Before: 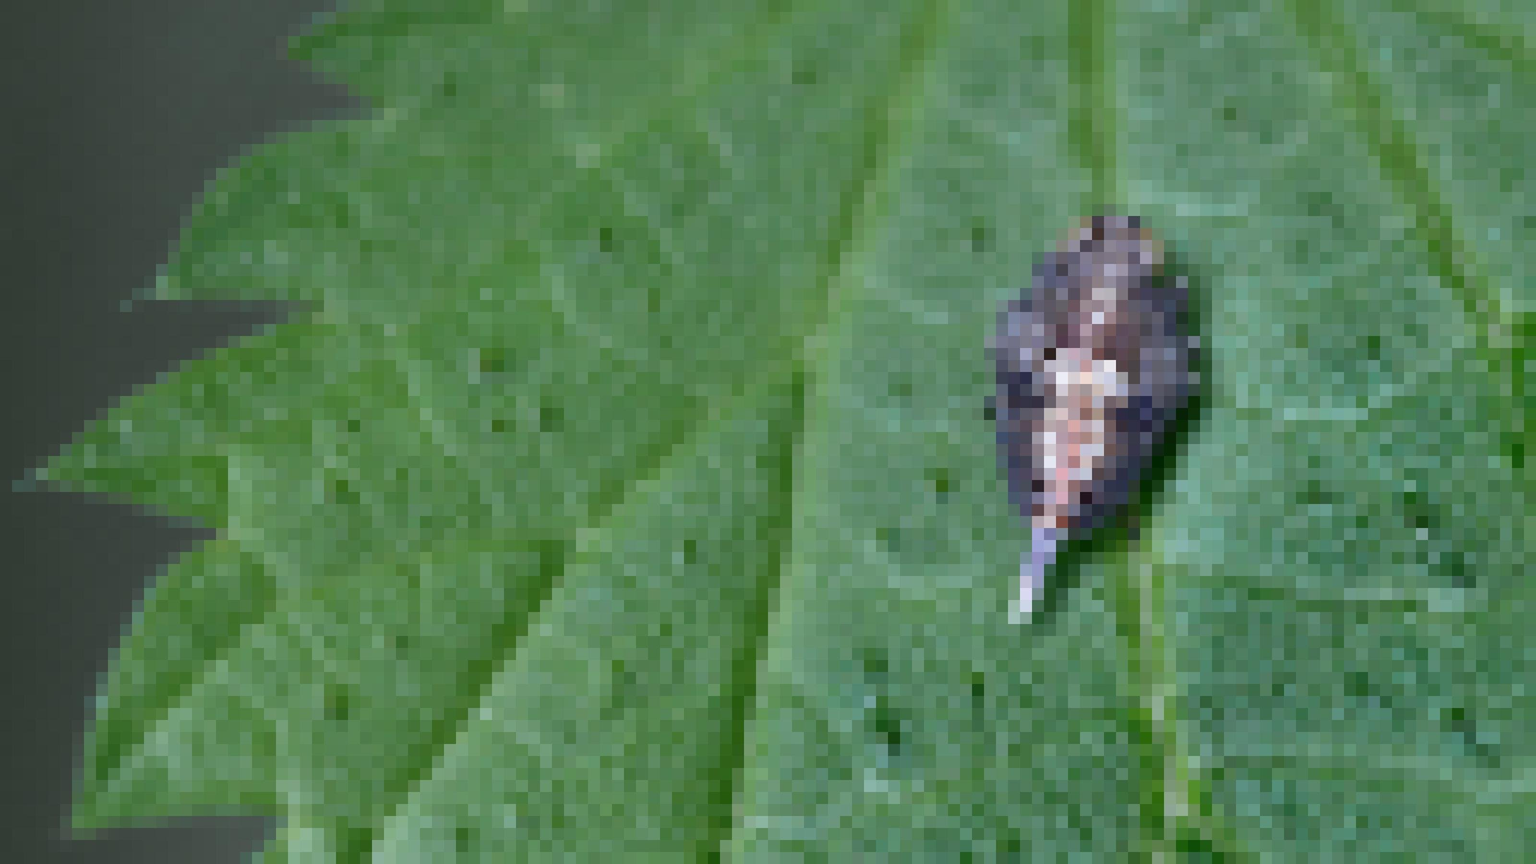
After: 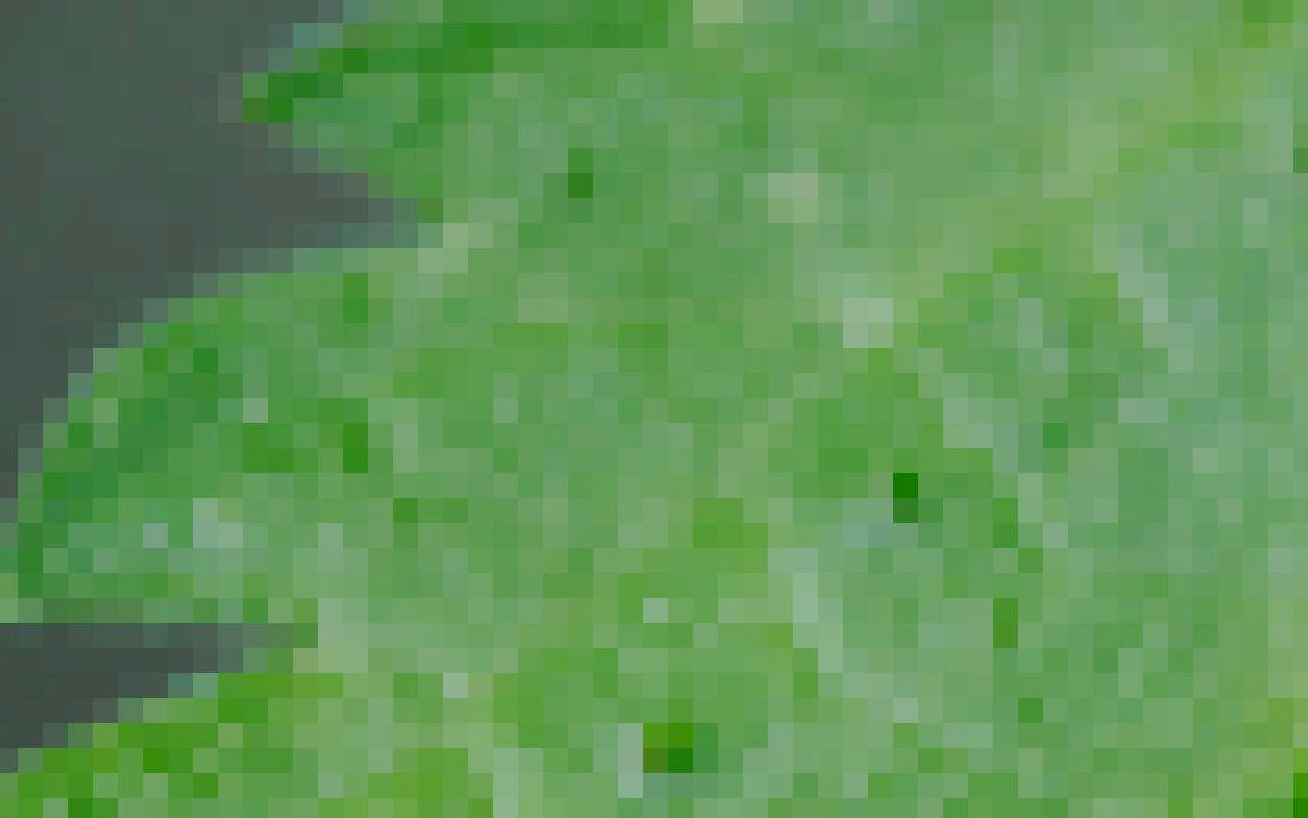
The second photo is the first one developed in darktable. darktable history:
crop and rotate: left 11.162%, top 0.12%, right 47.96%, bottom 54.426%
tone curve: curves: ch0 [(0, 0) (0.003, 0.034) (0.011, 0.038) (0.025, 0.046) (0.044, 0.054) (0.069, 0.06) (0.1, 0.079) (0.136, 0.114) (0.177, 0.151) (0.224, 0.213) (0.277, 0.293) (0.335, 0.385) (0.399, 0.482) (0.468, 0.578) (0.543, 0.655) (0.623, 0.724) (0.709, 0.786) (0.801, 0.854) (0.898, 0.922) (1, 1)], preserve colors none
